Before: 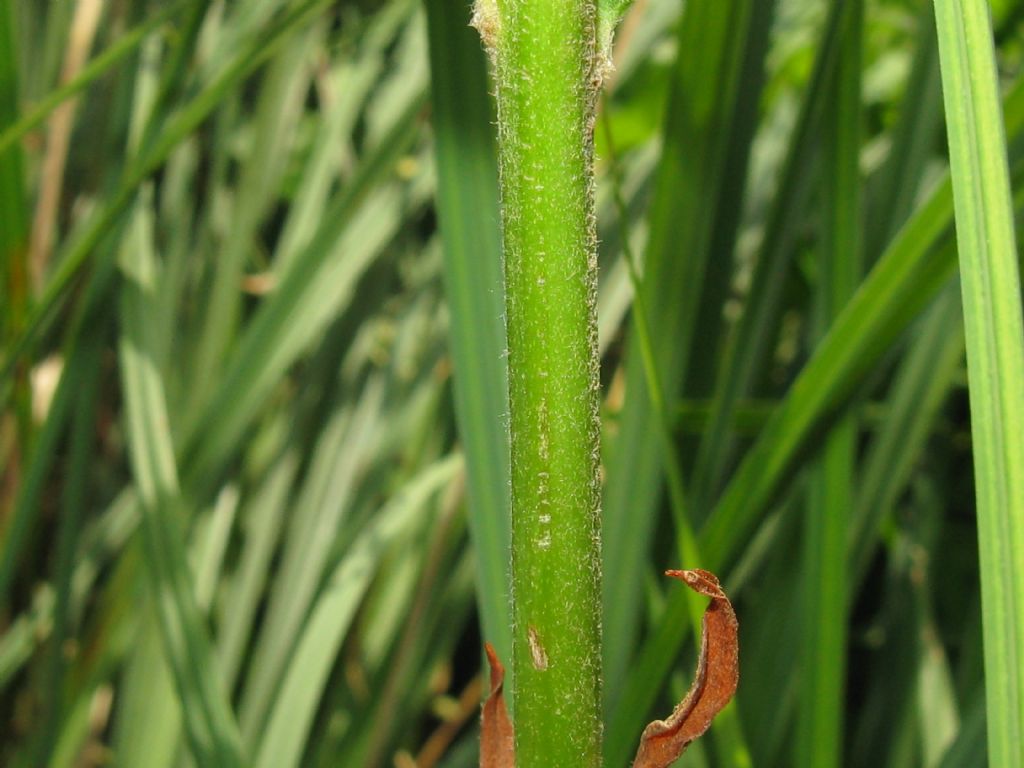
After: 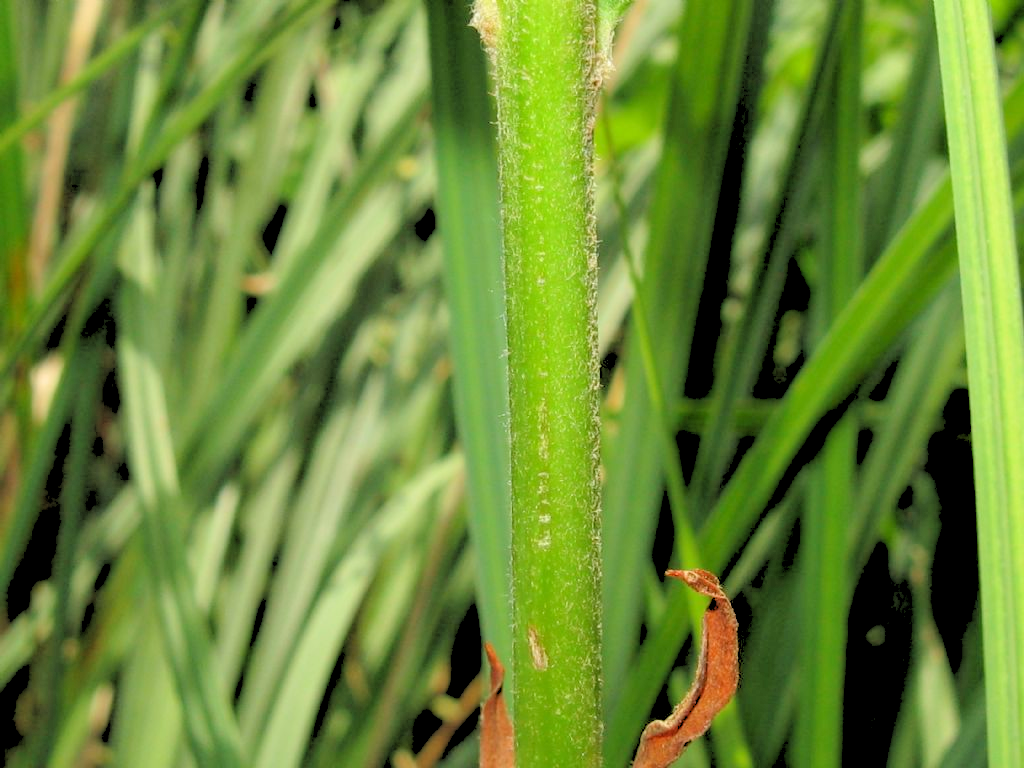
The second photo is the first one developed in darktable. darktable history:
rgb levels: levels [[0.027, 0.429, 0.996], [0, 0.5, 1], [0, 0.5, 1]]
